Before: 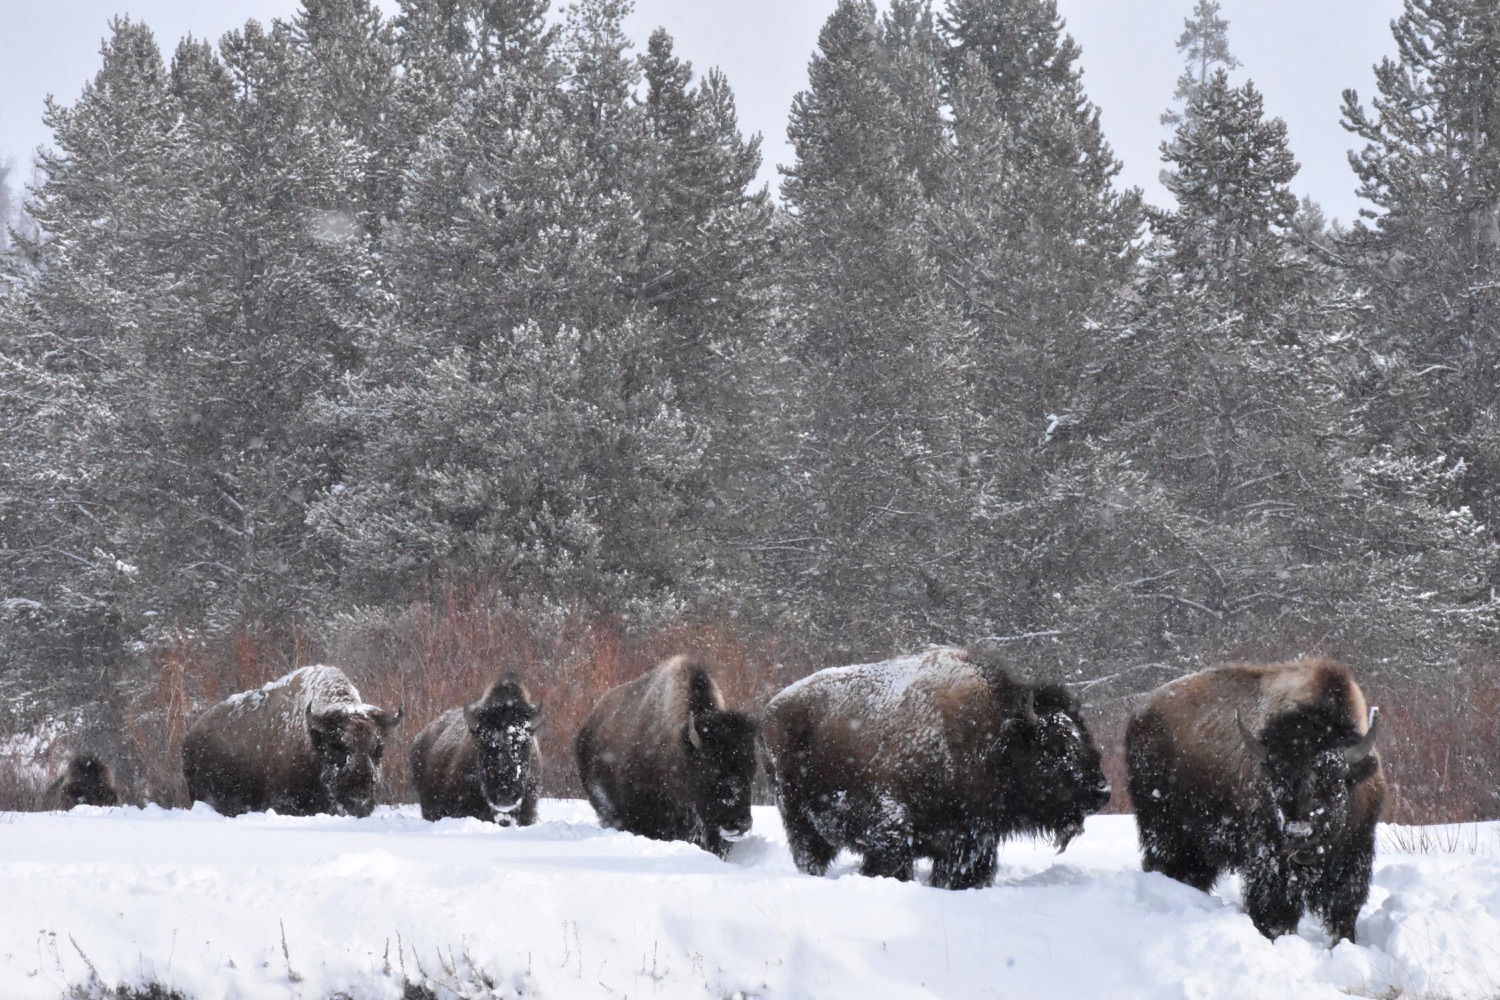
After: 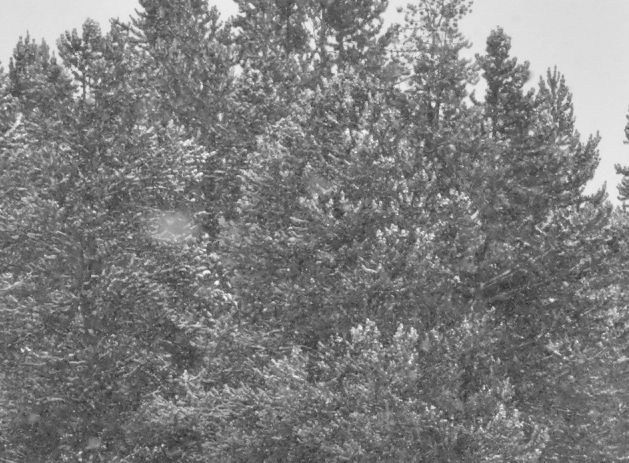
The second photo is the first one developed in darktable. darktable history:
monochrome: a 32, b 64, size 2.3
crop and rotate: left 10.817%, top 0.062%, right 47.194%, bottom 53.626%
